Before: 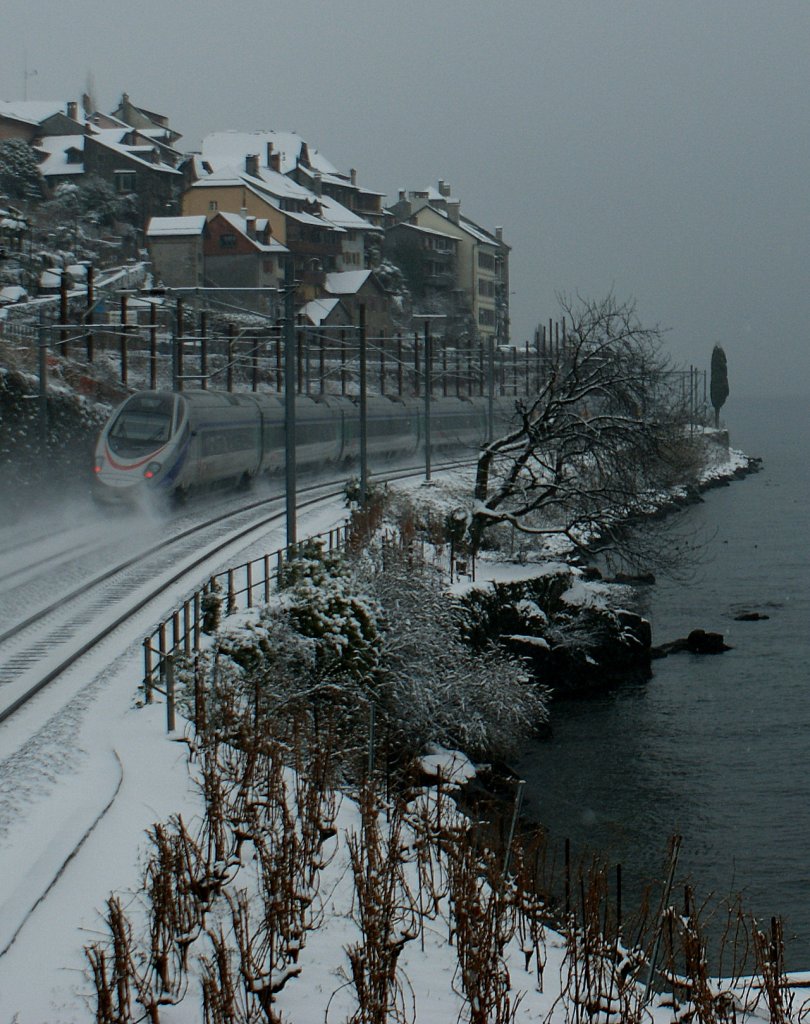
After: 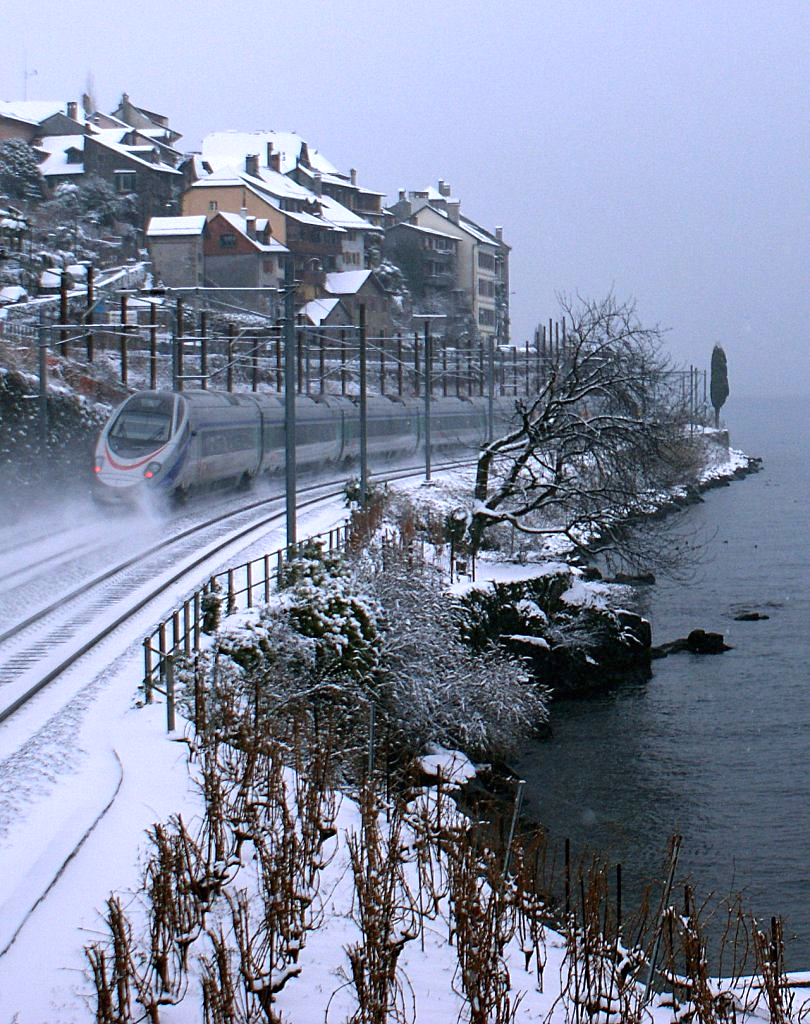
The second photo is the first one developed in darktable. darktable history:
graduated density: rotation -180°, offset 27.42
white balance: red 1.042, blue 1.17
sharpen: amount 0.2
exposure: black level correction 0, exposure 1.2 EV, compensate highlight preservation false
